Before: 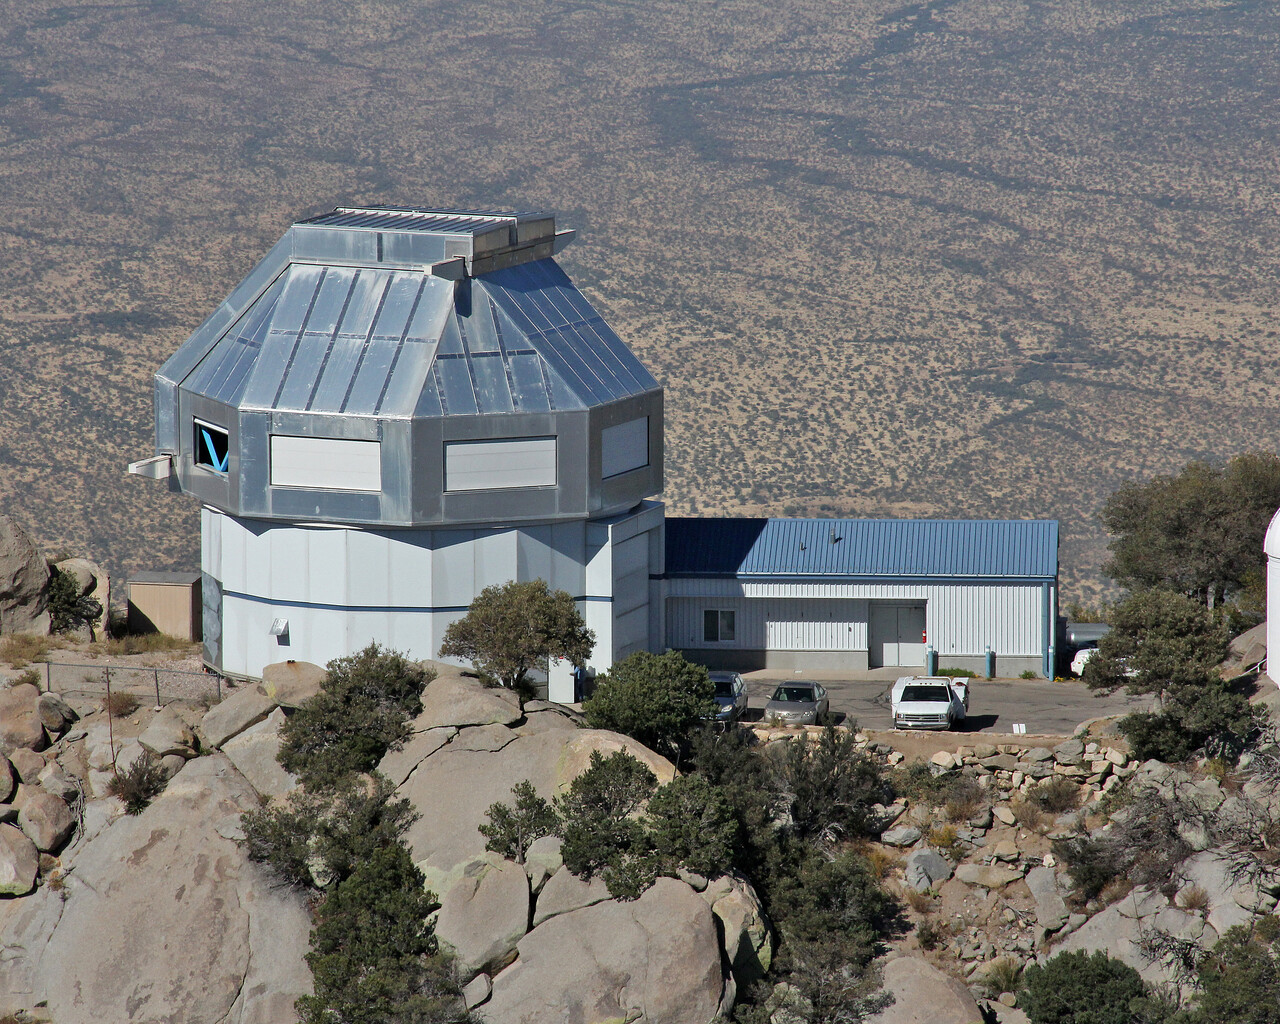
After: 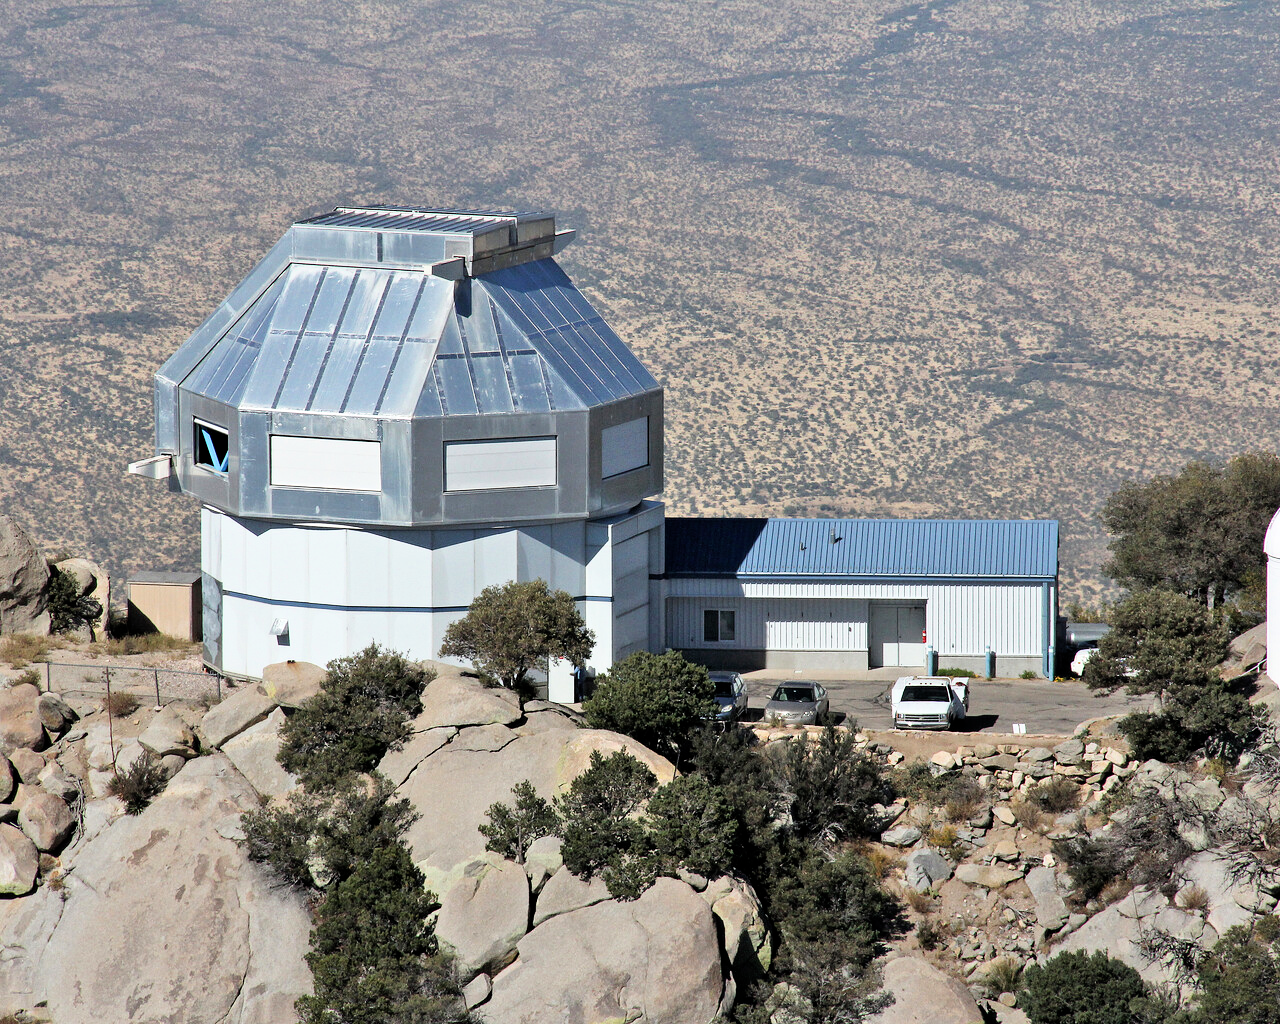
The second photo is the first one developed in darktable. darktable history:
exposure: exposure 0.566 EV, compensate exposure bias true, compensate highlight preservation false
filmic rgb: middle gray luminance 21.53%, black relative exposure -14.04 EV, white relative exposure 2.96 EV, target black luminance 0%, hardness 8.88, latitude 59.97%, contrast 1.213, highlights saturation mix 6.28%, shadows ↔ highlights balance 41.91%
